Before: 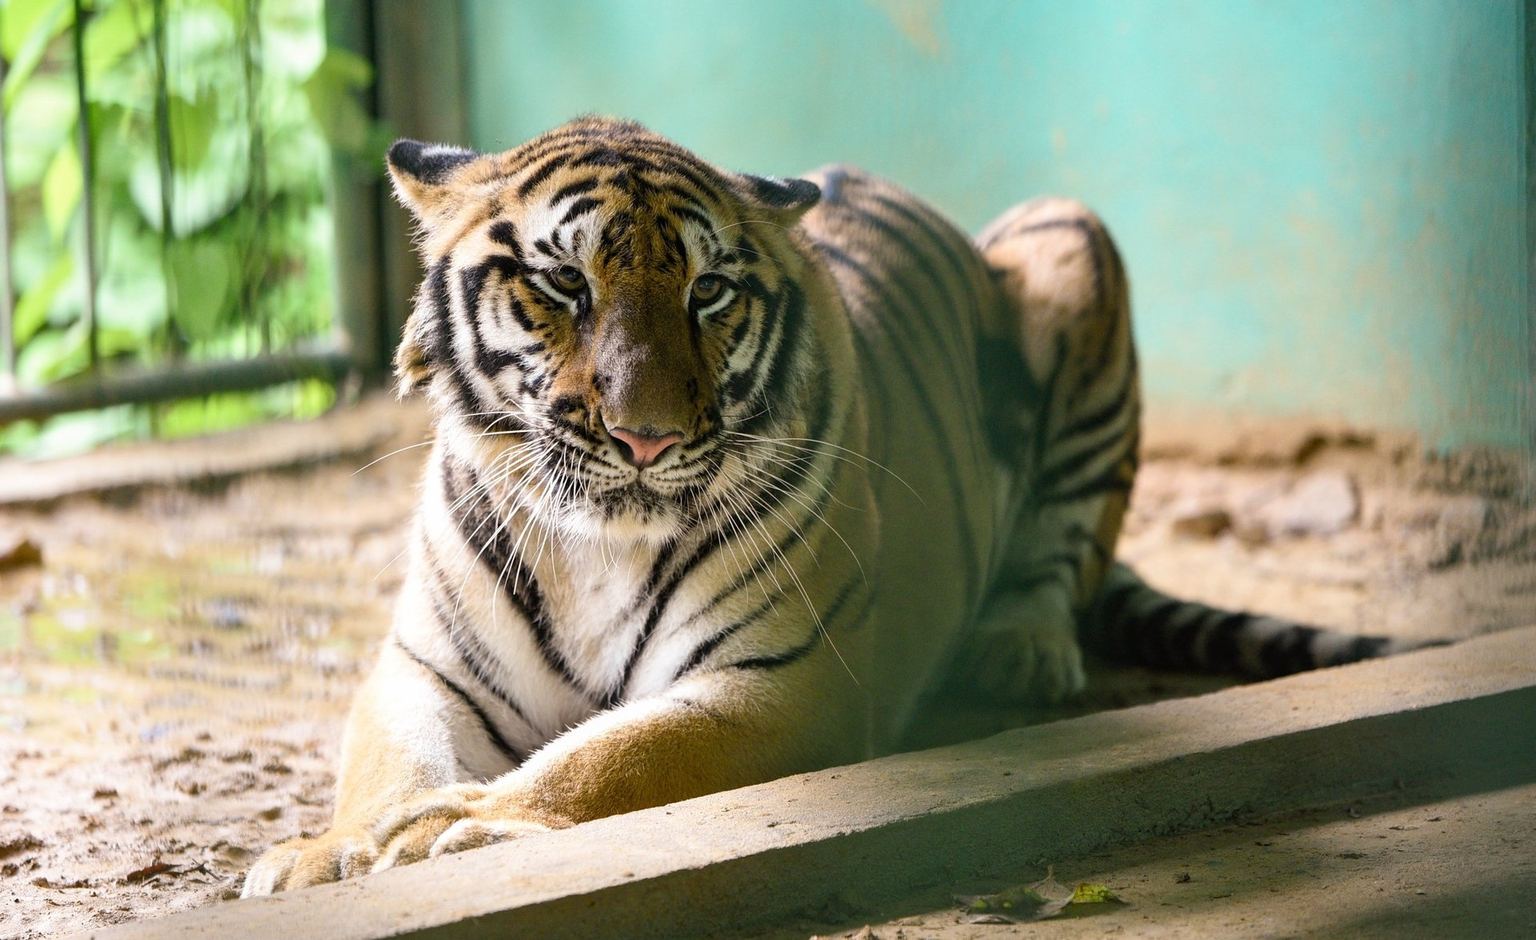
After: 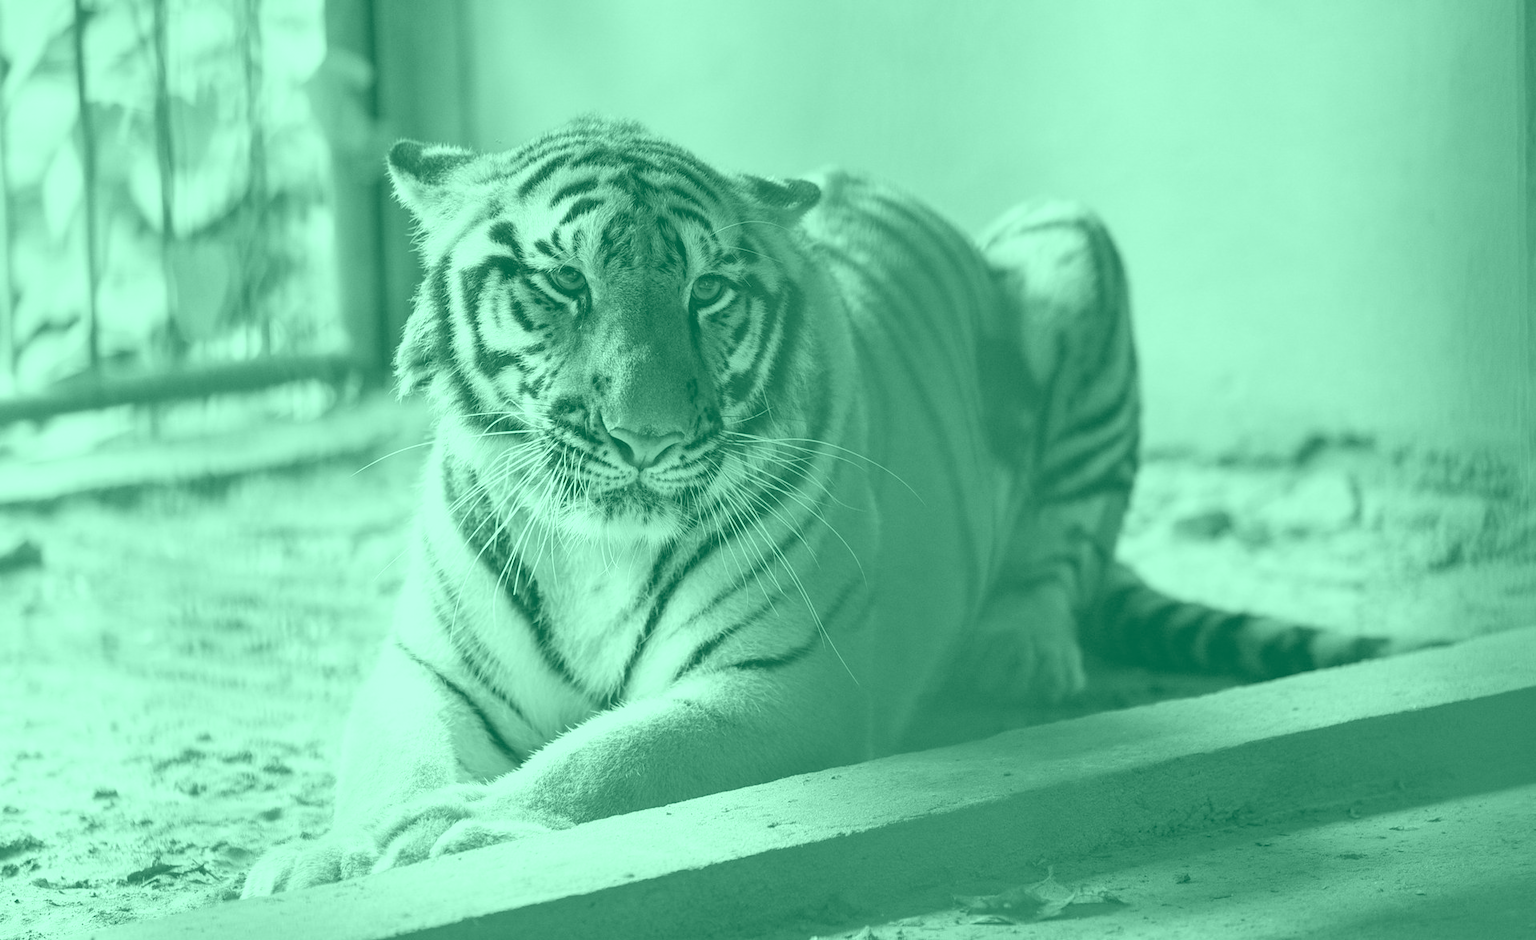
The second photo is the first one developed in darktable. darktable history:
exposure: black level correction 0, exposure 1 EV, compensate exposure bias true, compensate highlight preservation false
color correction: highlights a* 10.12, highlights b* 39.04, shadows a* 14.62, shadows b* 3.37
colorize: hue 147.6°, saturation 65%, lightness 21.64%
